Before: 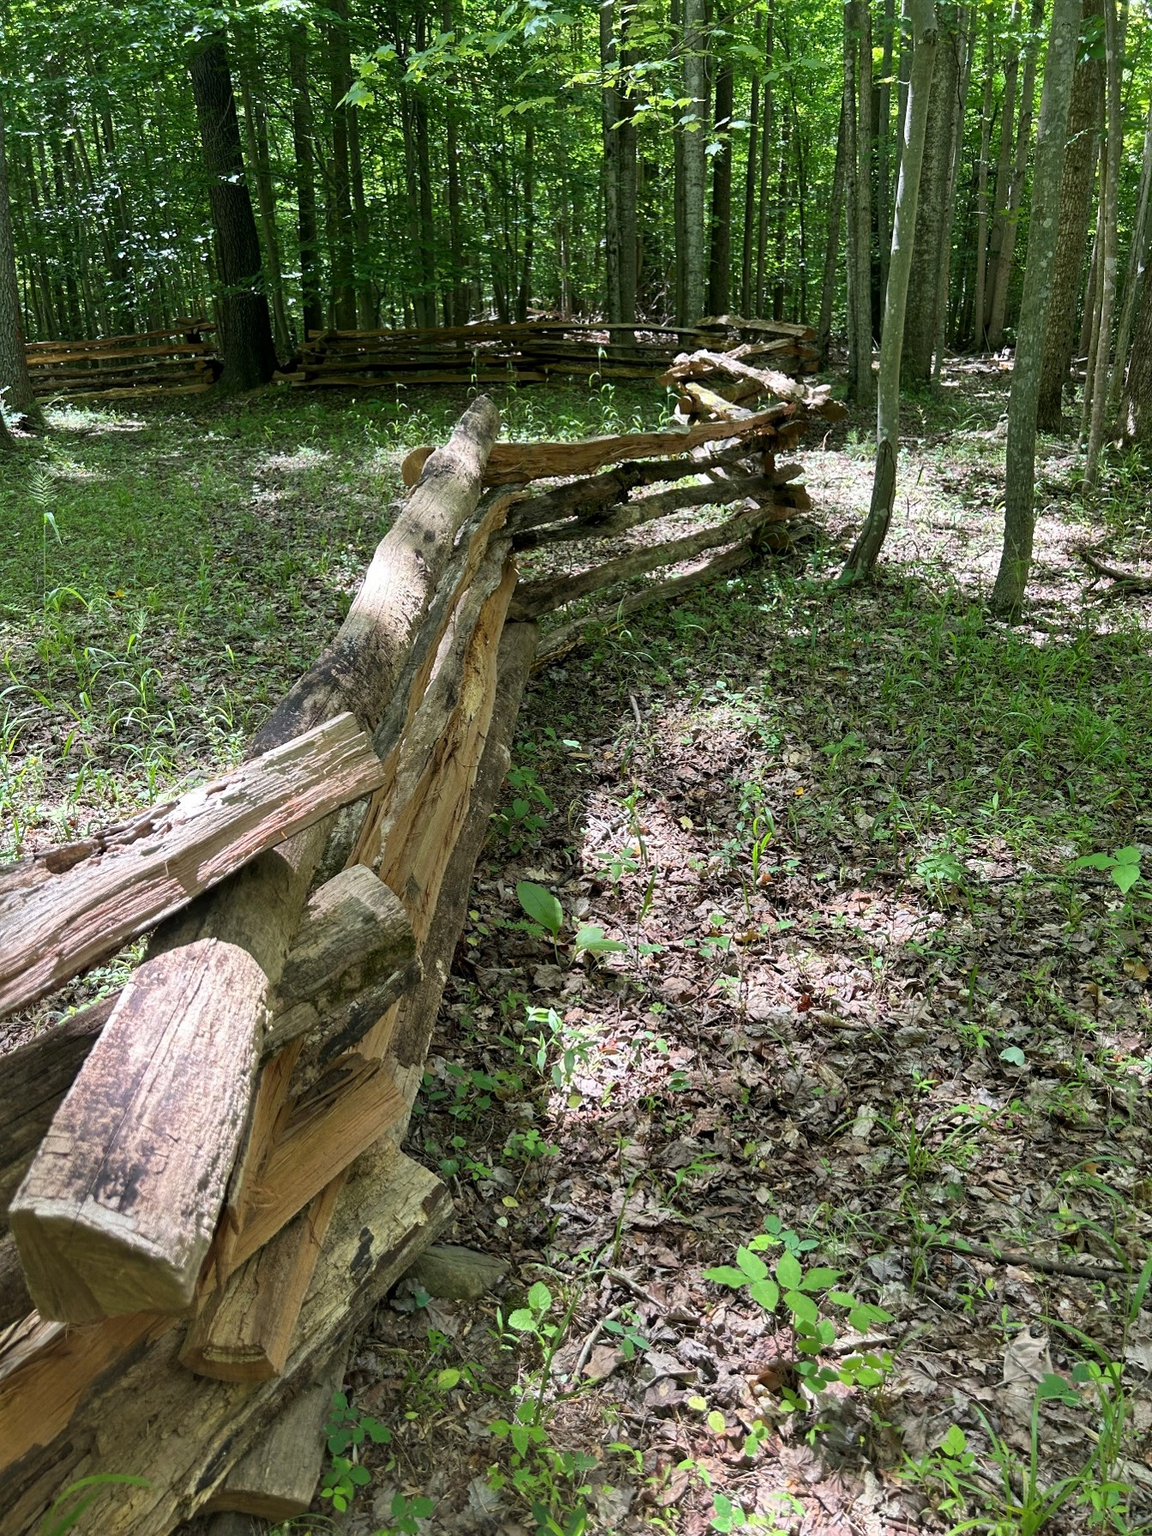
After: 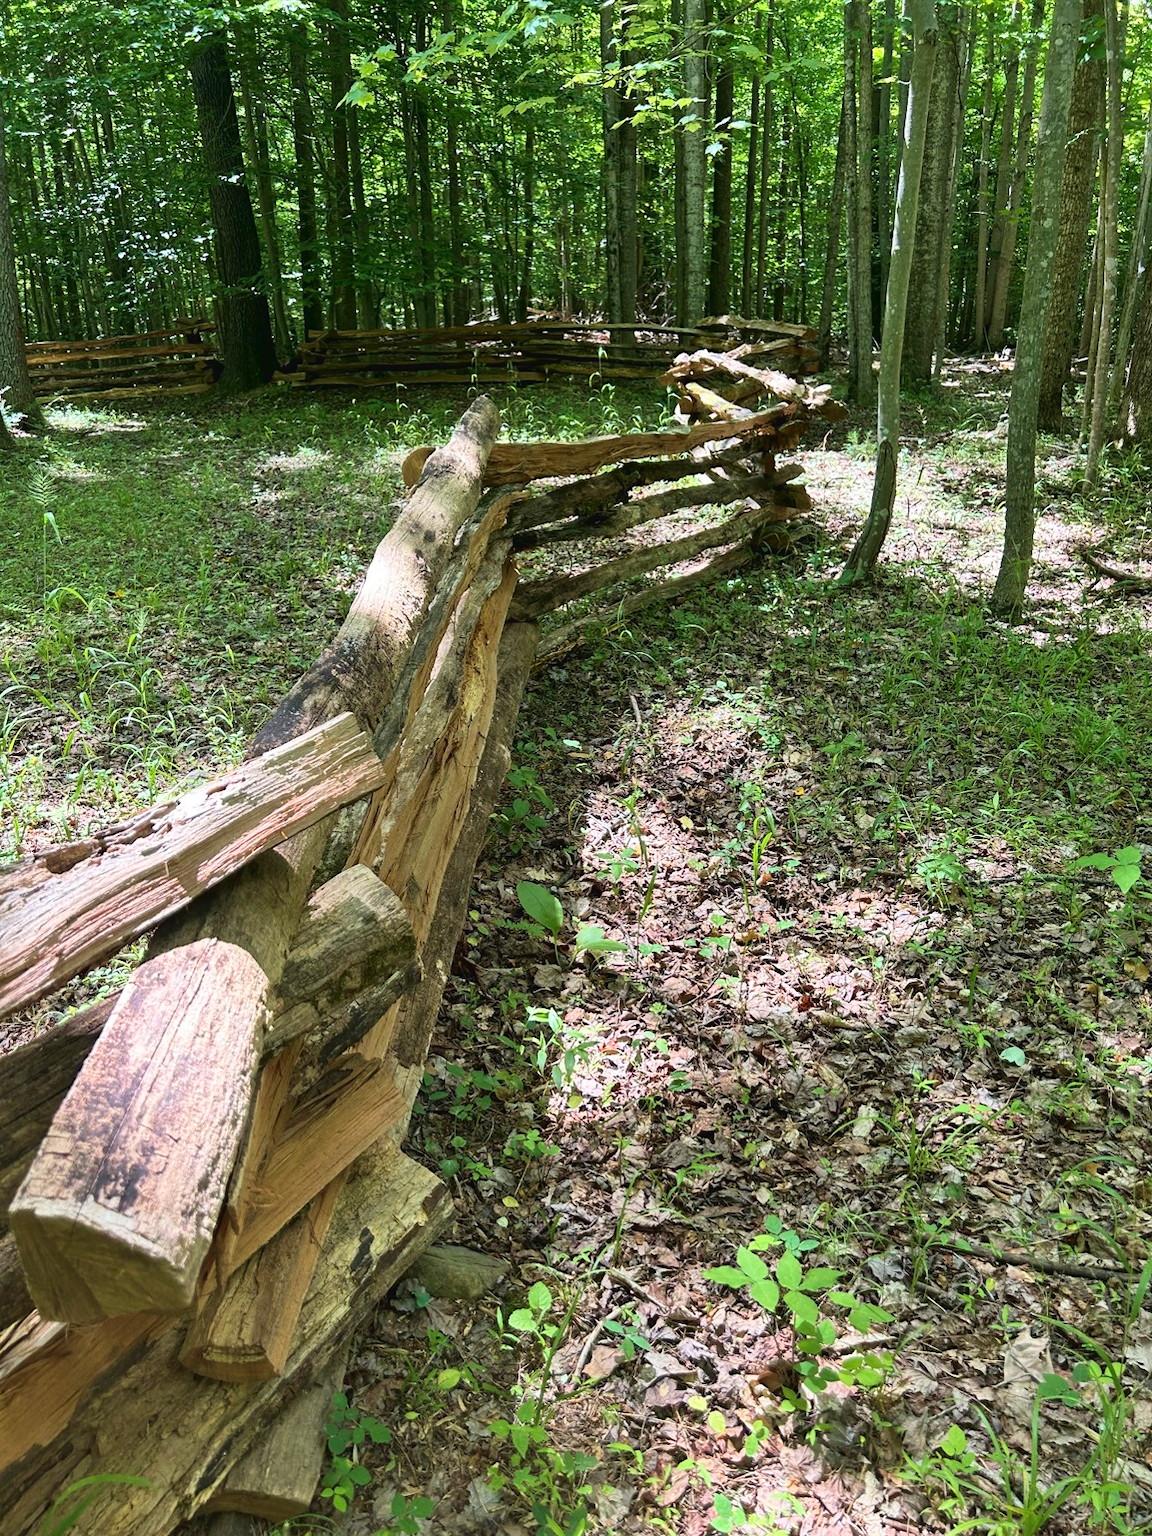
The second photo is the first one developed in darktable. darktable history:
velvia: on, module defaults
tone curve: curves: ch0 [(0, 0.028) (0.138, 0.156) (0.468, 0.516) (0.754, 0.823) (1, 1)], color space Lab, linked channels, preserve colors none
